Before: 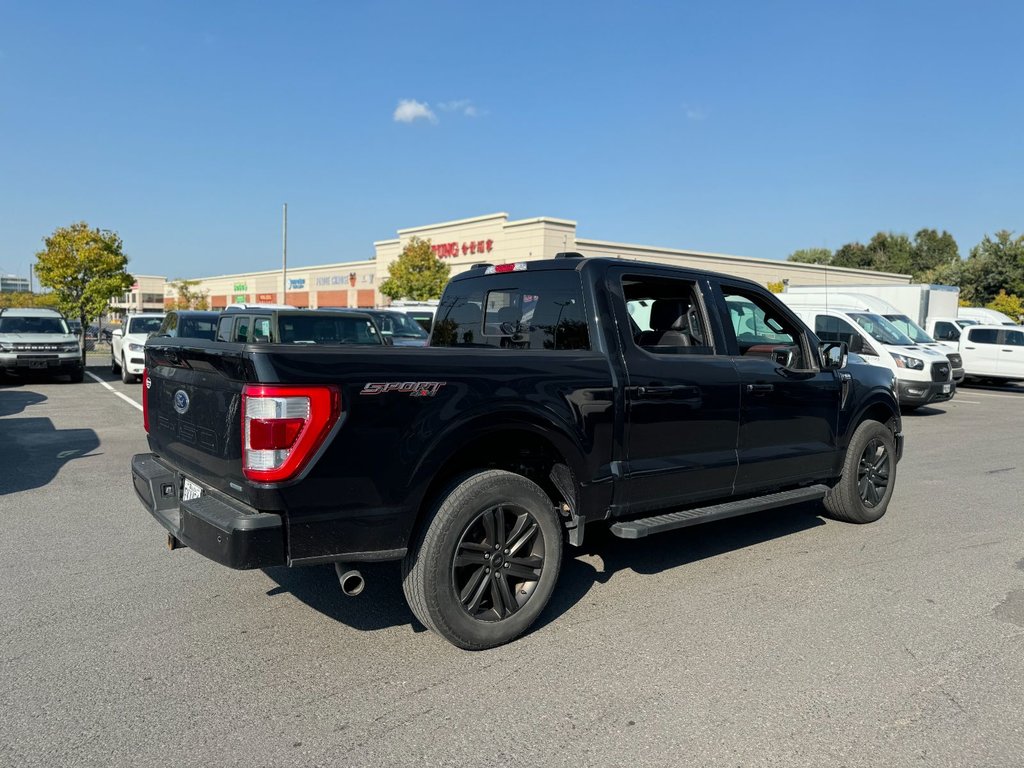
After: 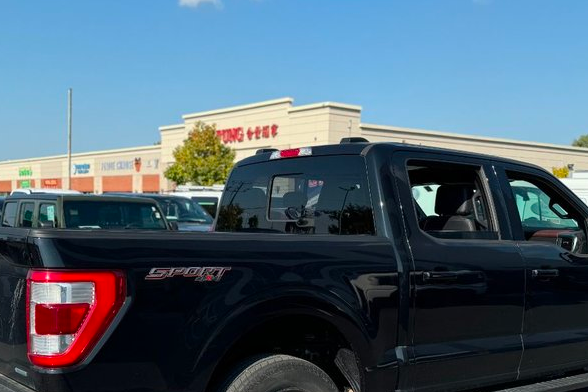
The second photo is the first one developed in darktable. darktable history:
crop: left 21.027%, top 14.995%, right 21.505%, bottom 33.871%
